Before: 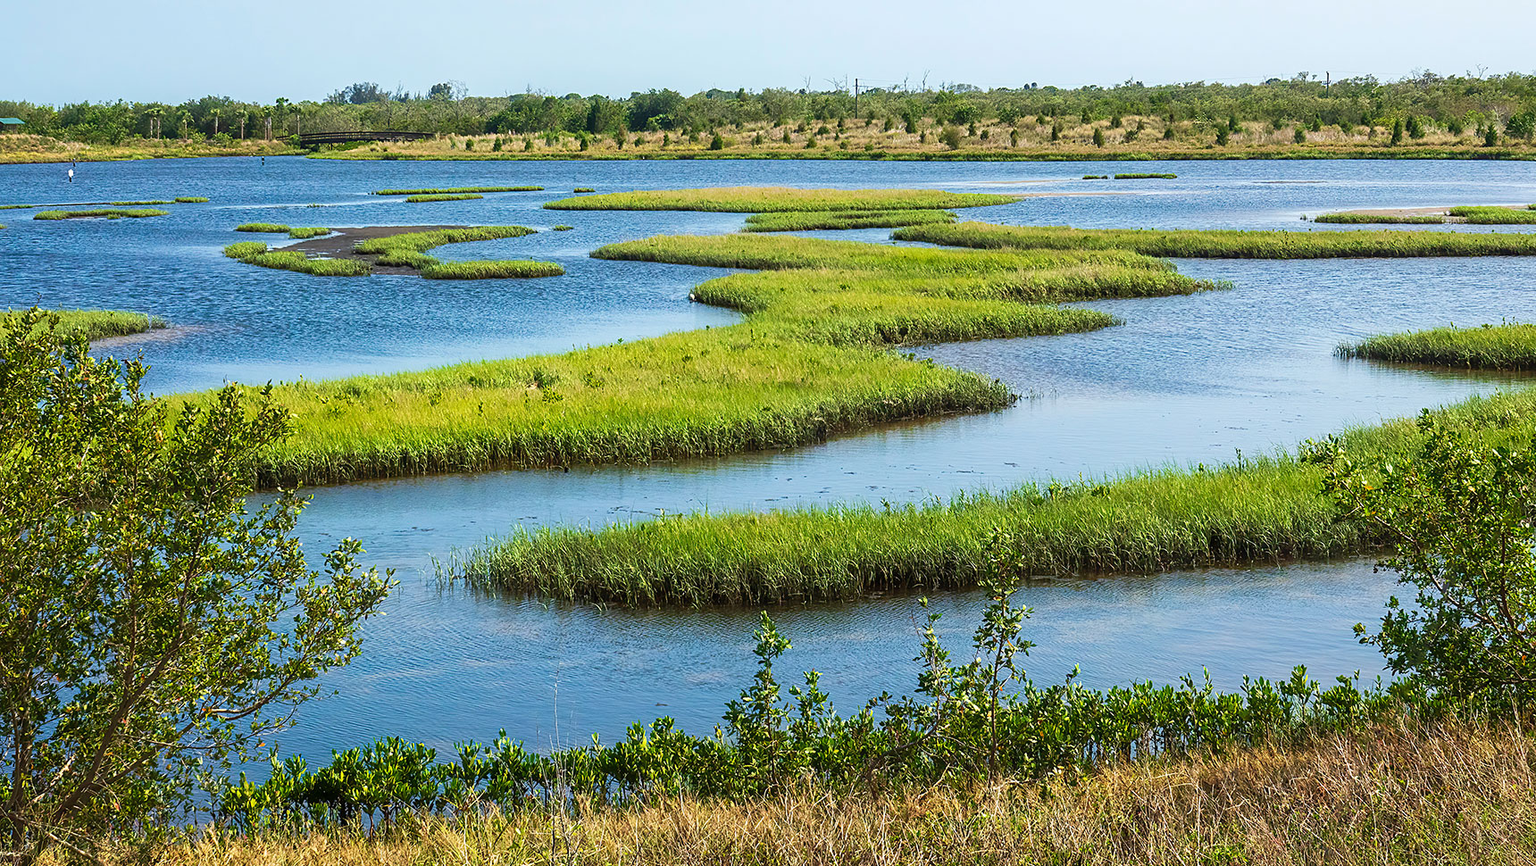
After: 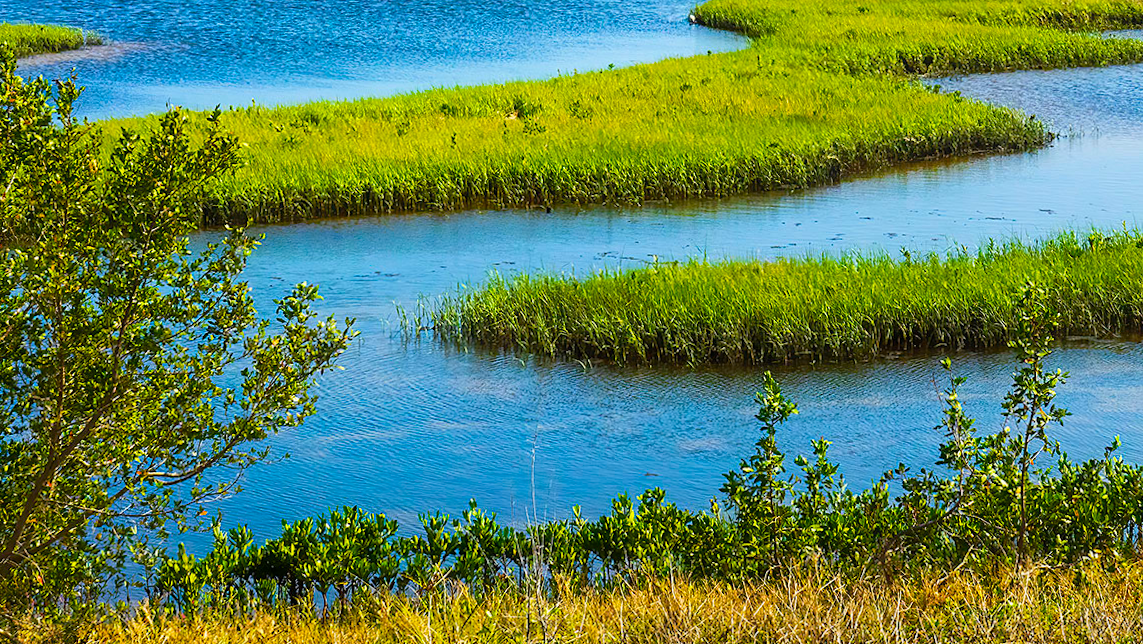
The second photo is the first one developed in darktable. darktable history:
color balance rgb: linear chroma grading › global chroma 15%, perceptual saturation grading › global saturation 30%
crop and rotate: angle -0.82°, left 3.85%, top 31.828%, right 27.992%
